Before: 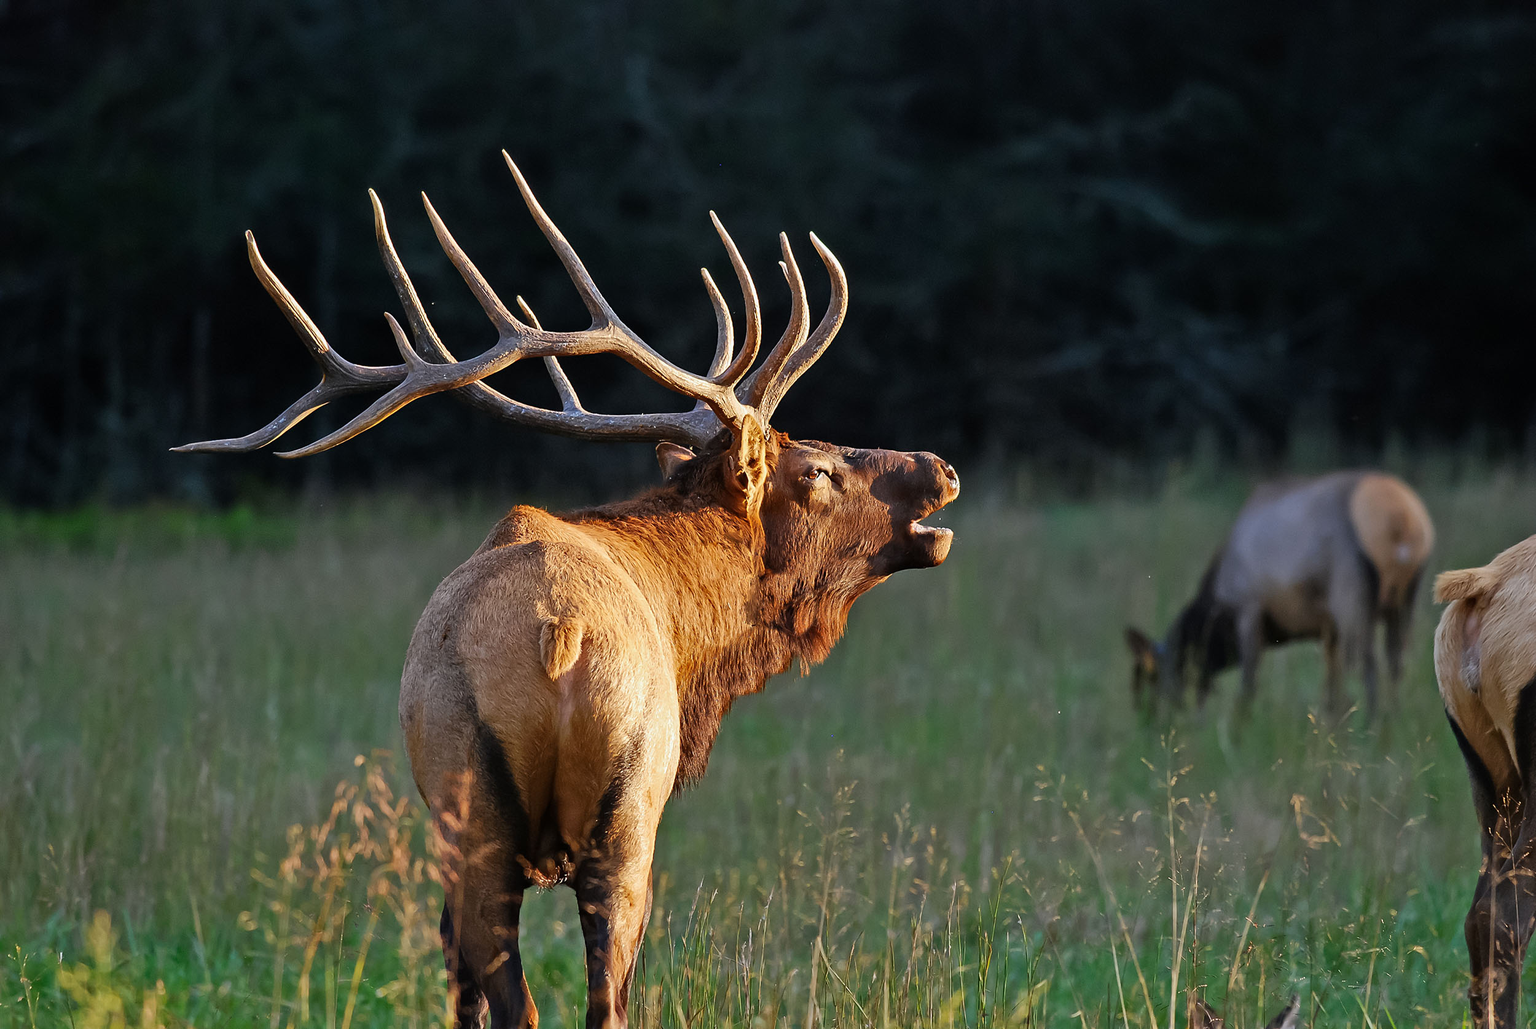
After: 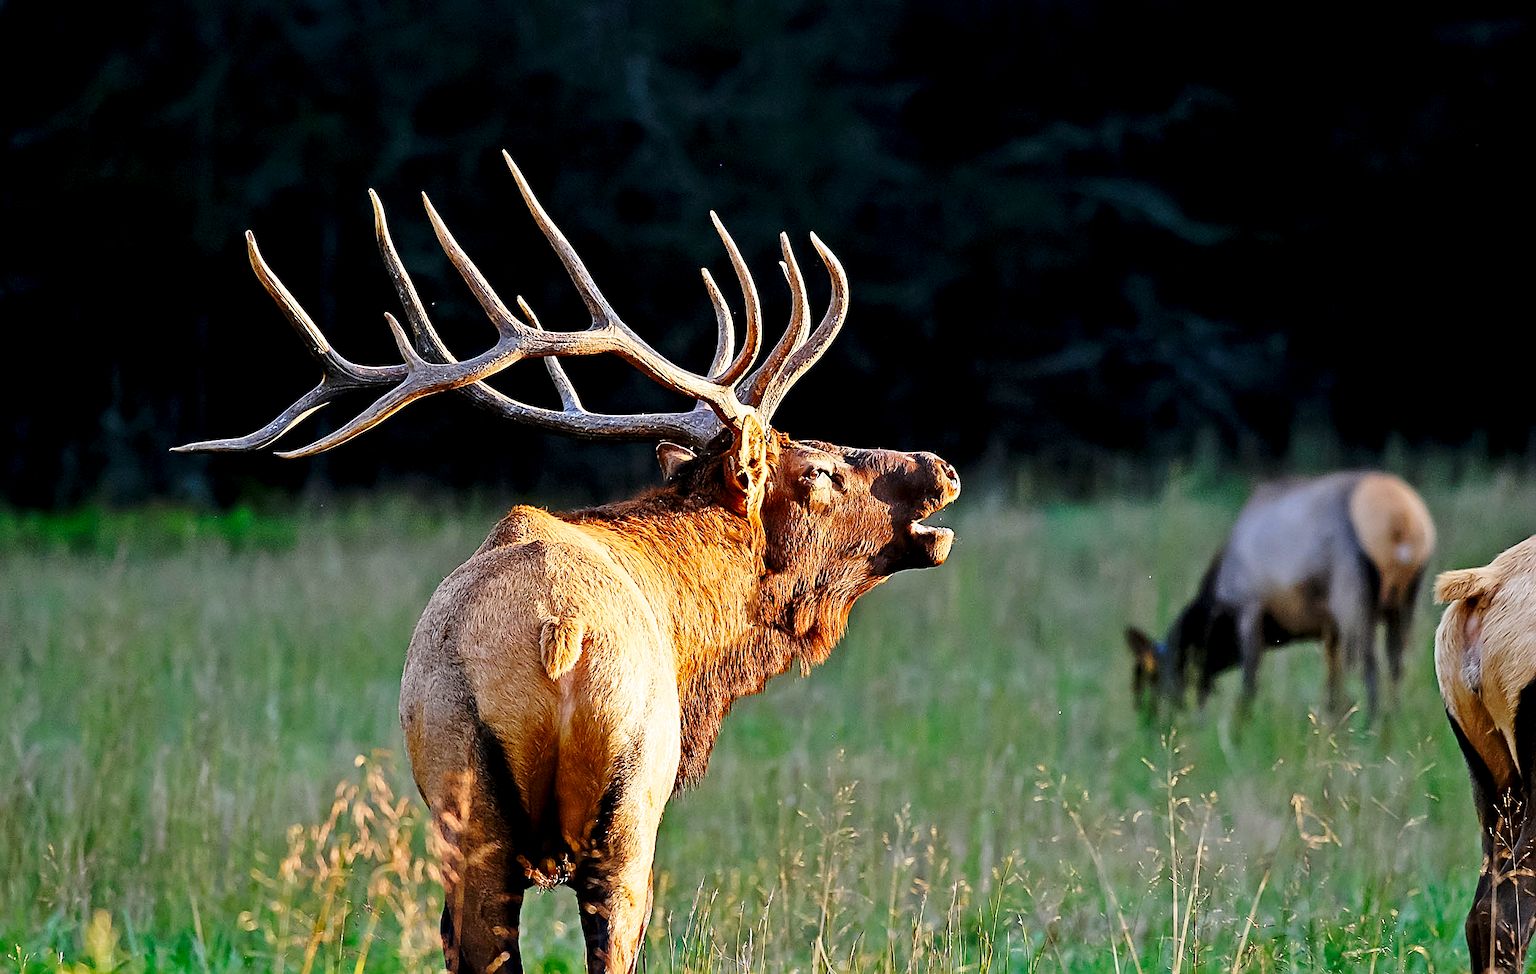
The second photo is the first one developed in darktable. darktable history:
base curve: curves: ch0 [(0, 0) (0.028, 0.03) (0.121, 0.232) (0.46, 0.748) (0.859, 0.968) (1, 1)], preserve colors none
crop and rotate: top 0.001%, bottom 5.223%
exposure: black level correction 0.008, exposure 0.1 EV, compensate highlight preservation false
sharpen: radius 2.786
